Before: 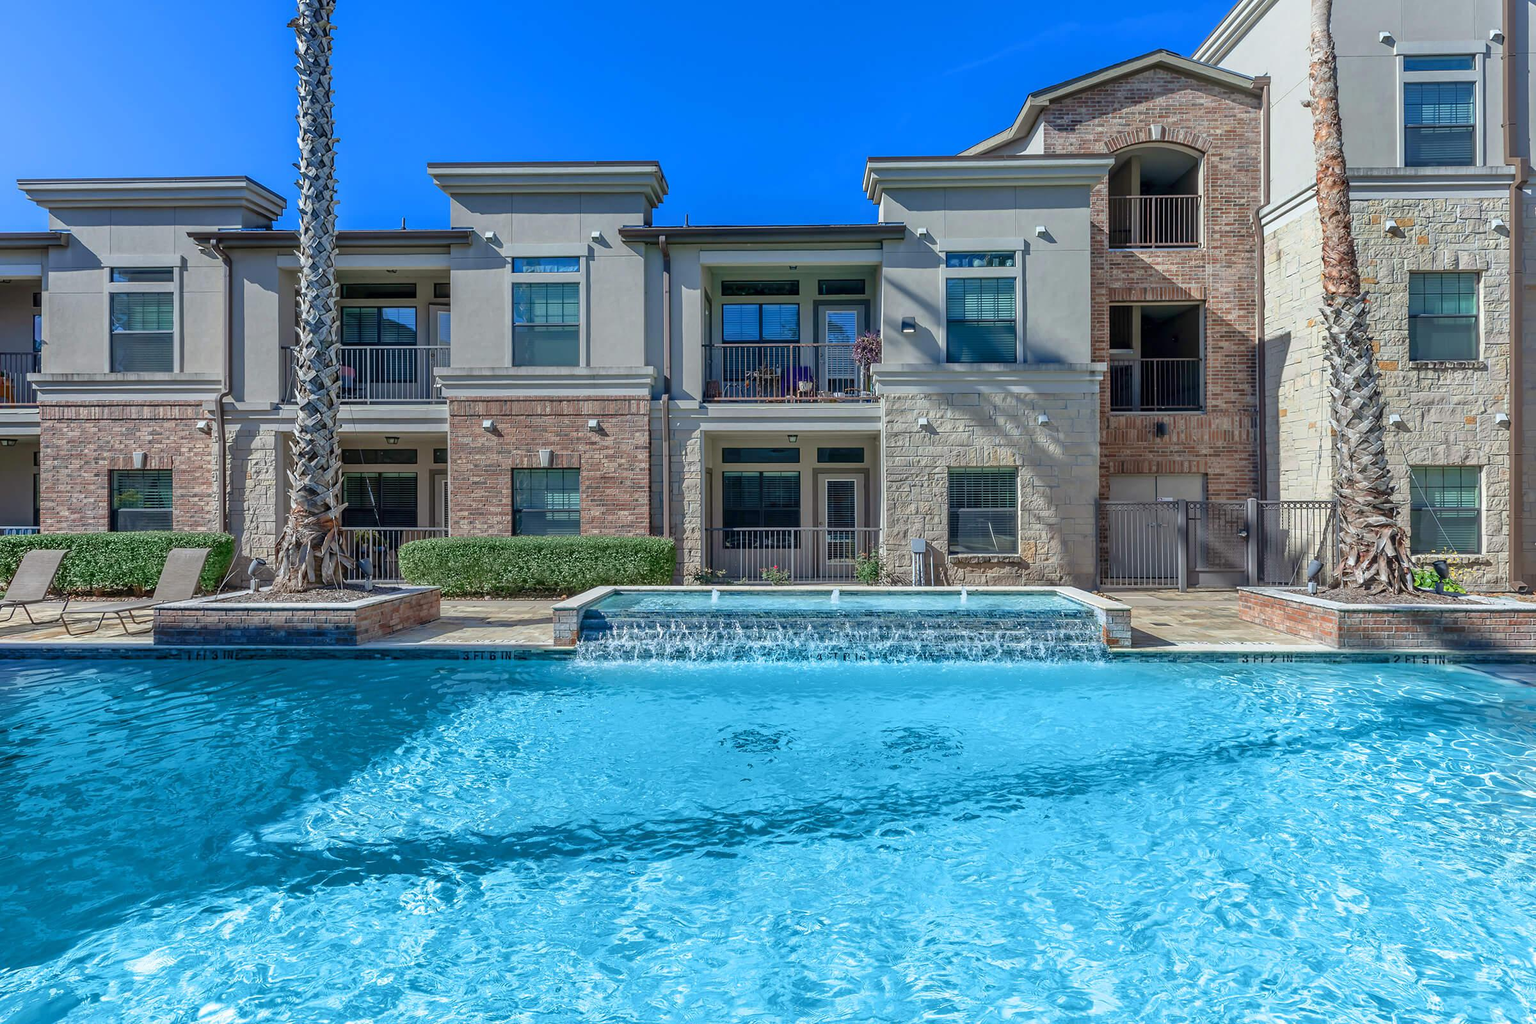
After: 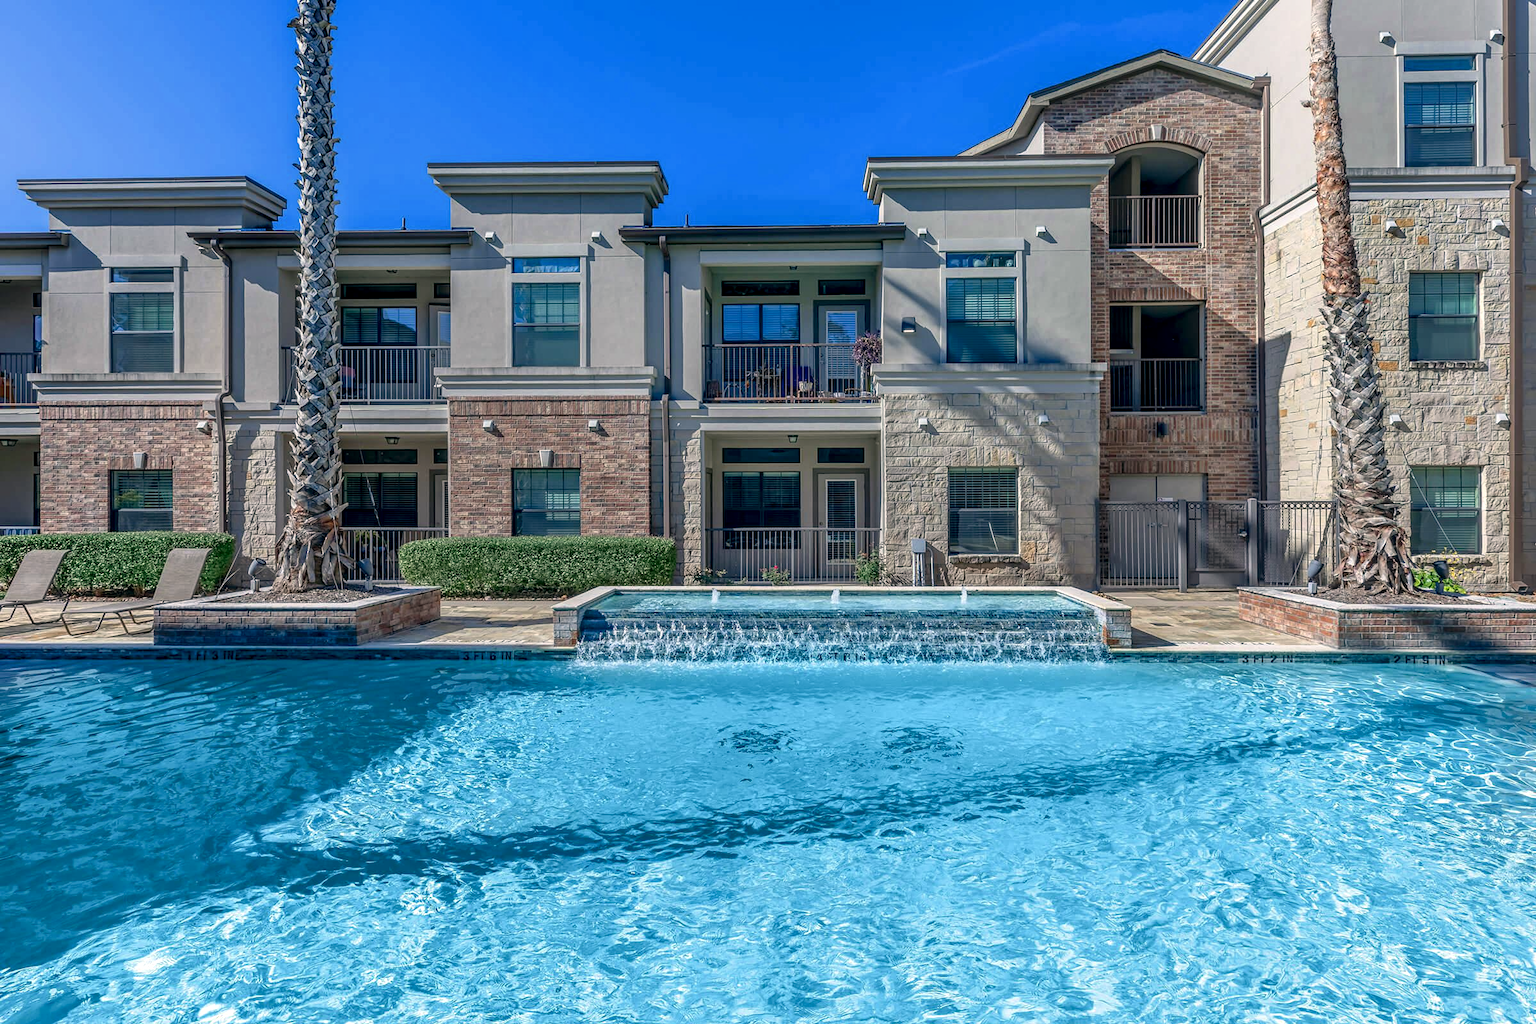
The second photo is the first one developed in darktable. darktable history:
local contrast: detail 130%
sharpen: radius 2.883, amount 0.868, threshold 47.523
base curve: curves: ch0 [(0, 0) (0.303, 0.277) (1, 1)]
color correction: highlights a* 5.38, highlights b* 5.3, shadows a* -4.26, shadows b* -5.11
